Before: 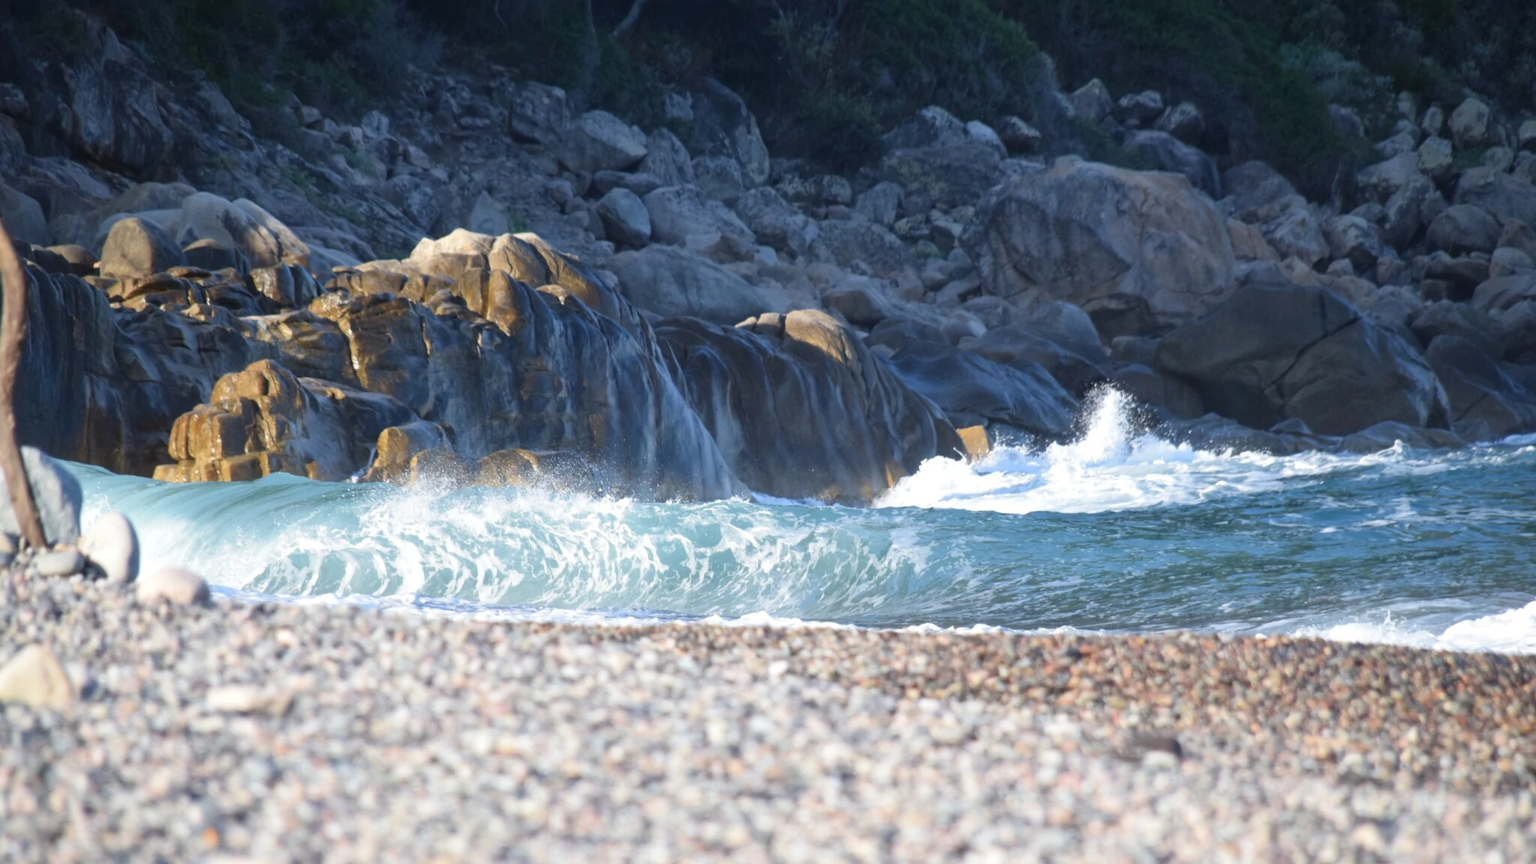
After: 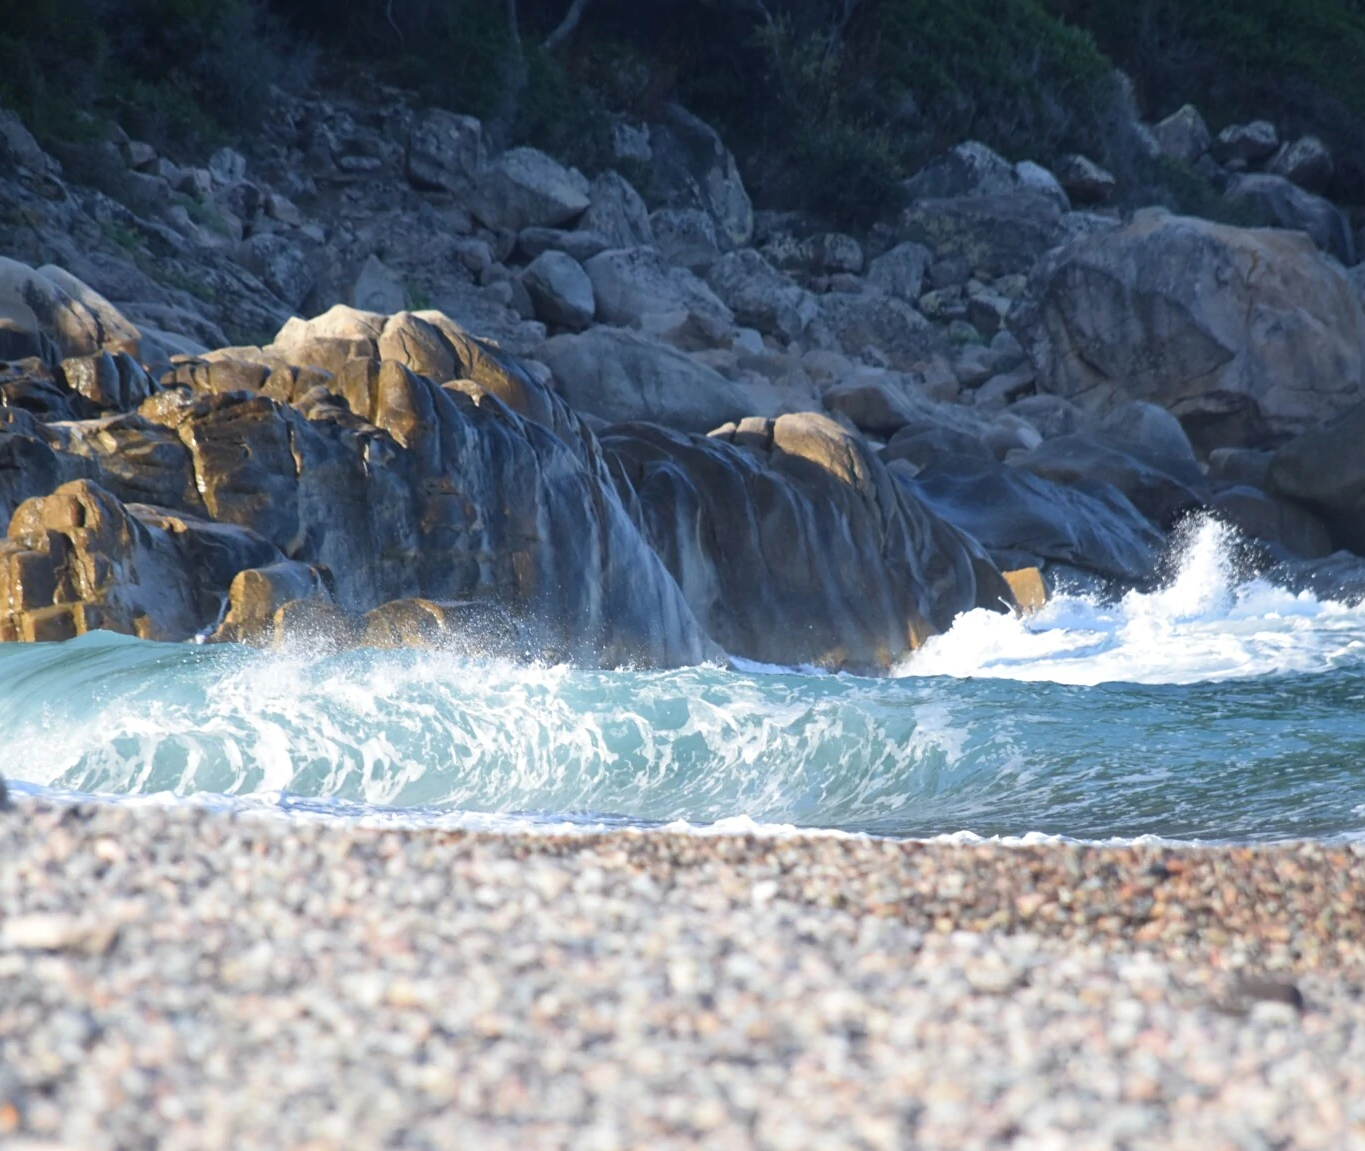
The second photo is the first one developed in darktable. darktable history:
sharpen: amount 0.2
crop and rotate: left 13.342%, right 19.991%
